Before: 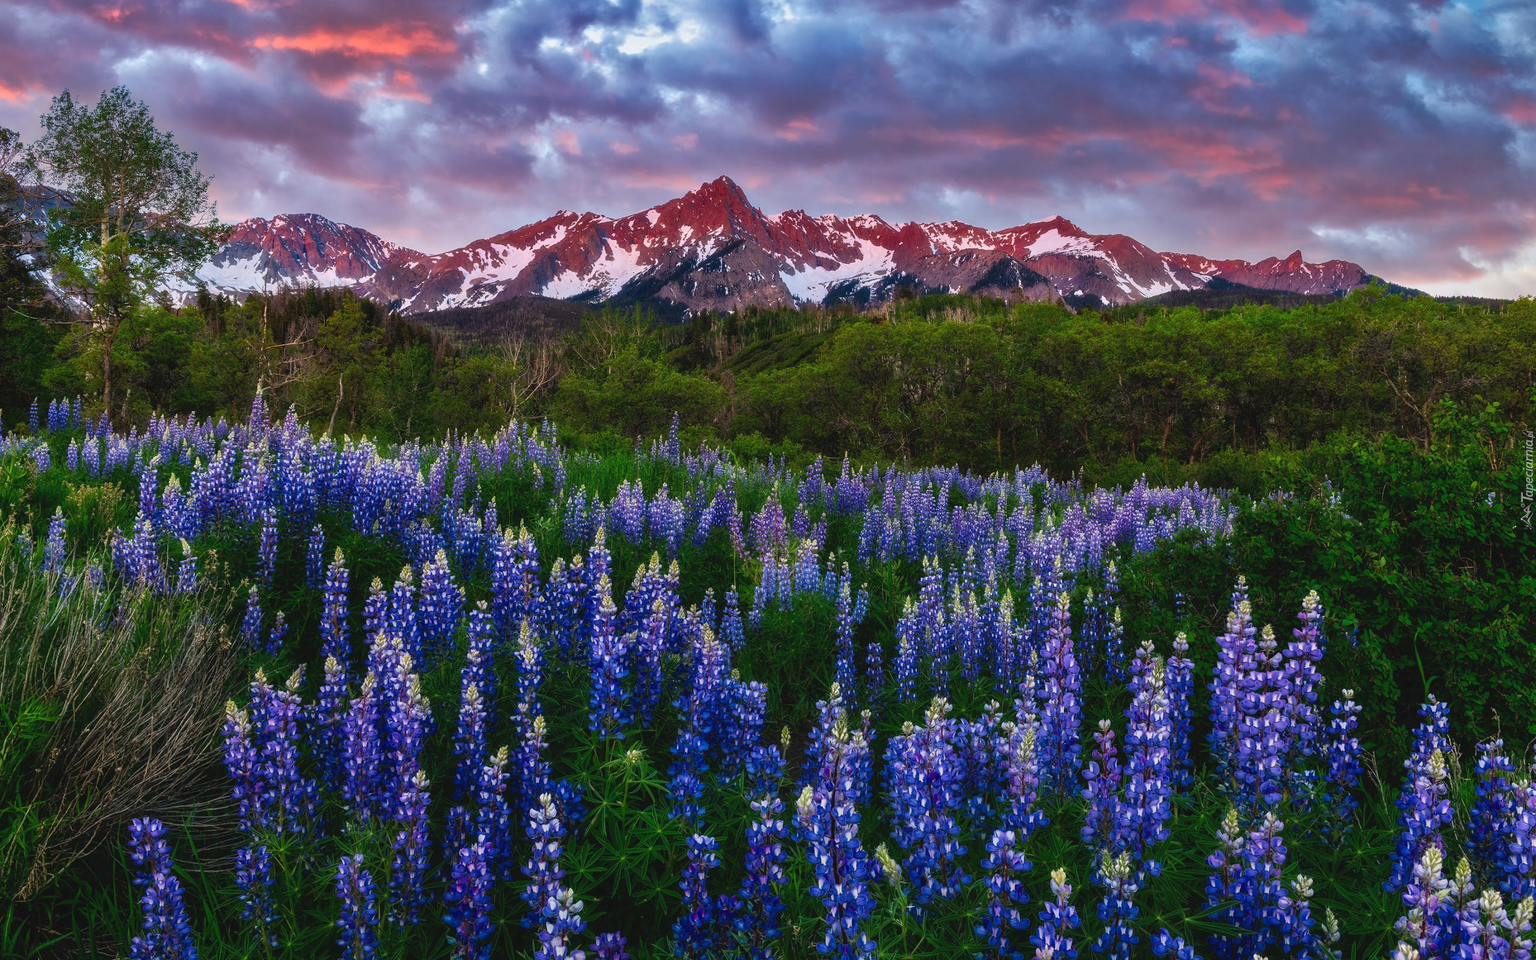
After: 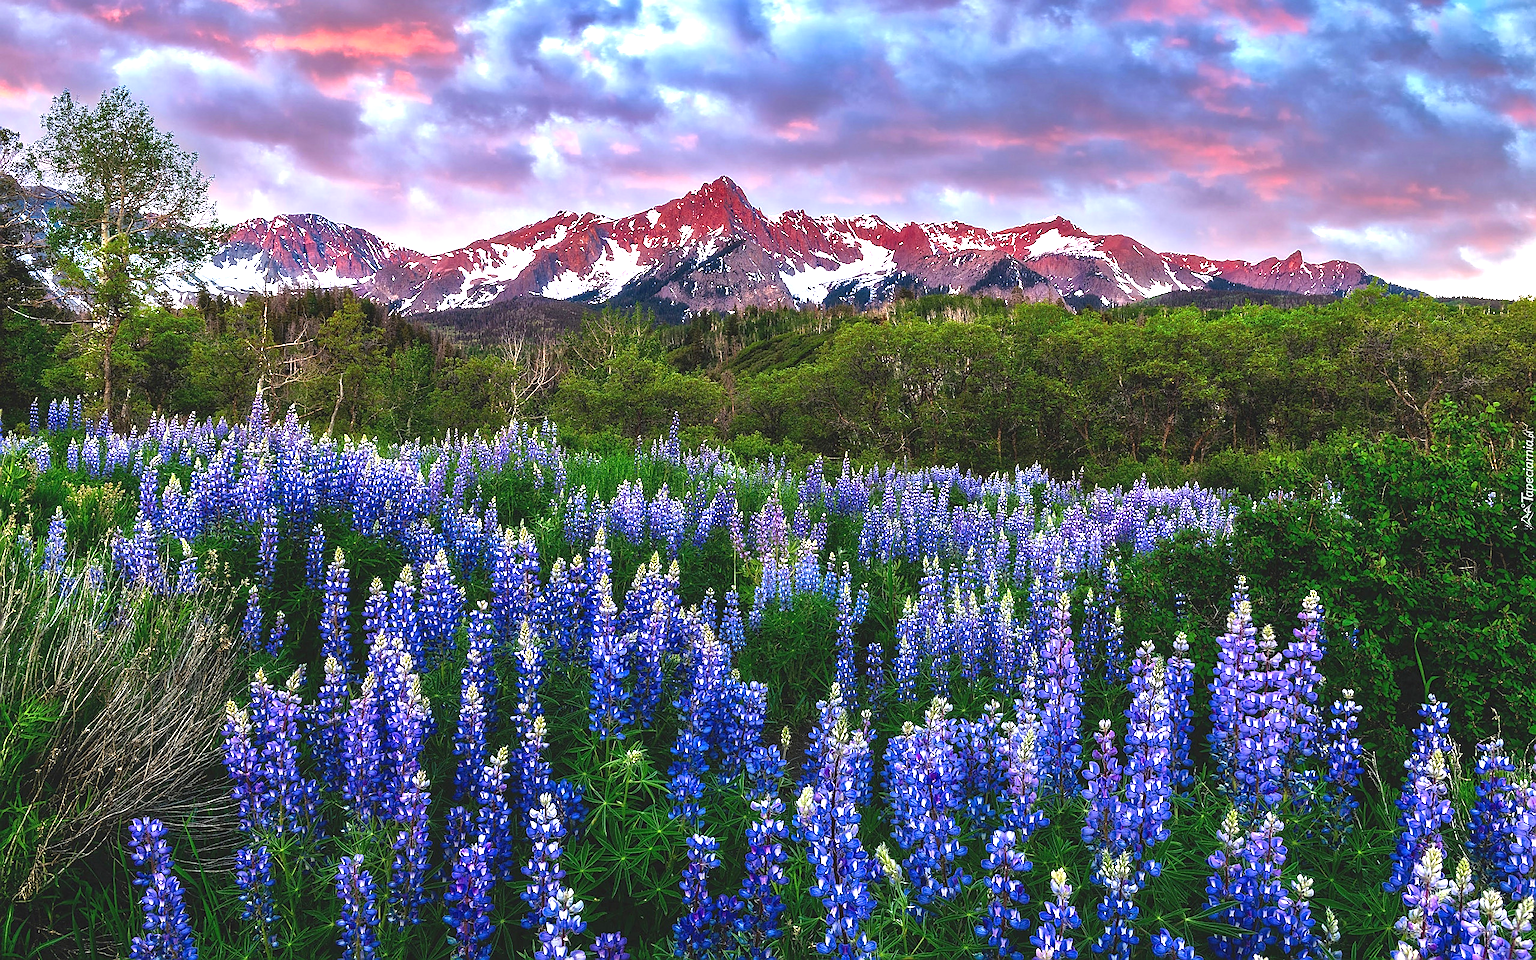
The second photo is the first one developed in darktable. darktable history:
white balance: red 0.988, blue 1.017
exposure: black level correction 0, exposure 1.1 EV, compensate highlight preservation false
sharpen: radius 1.4, amount 1.25, threshold 0.7
